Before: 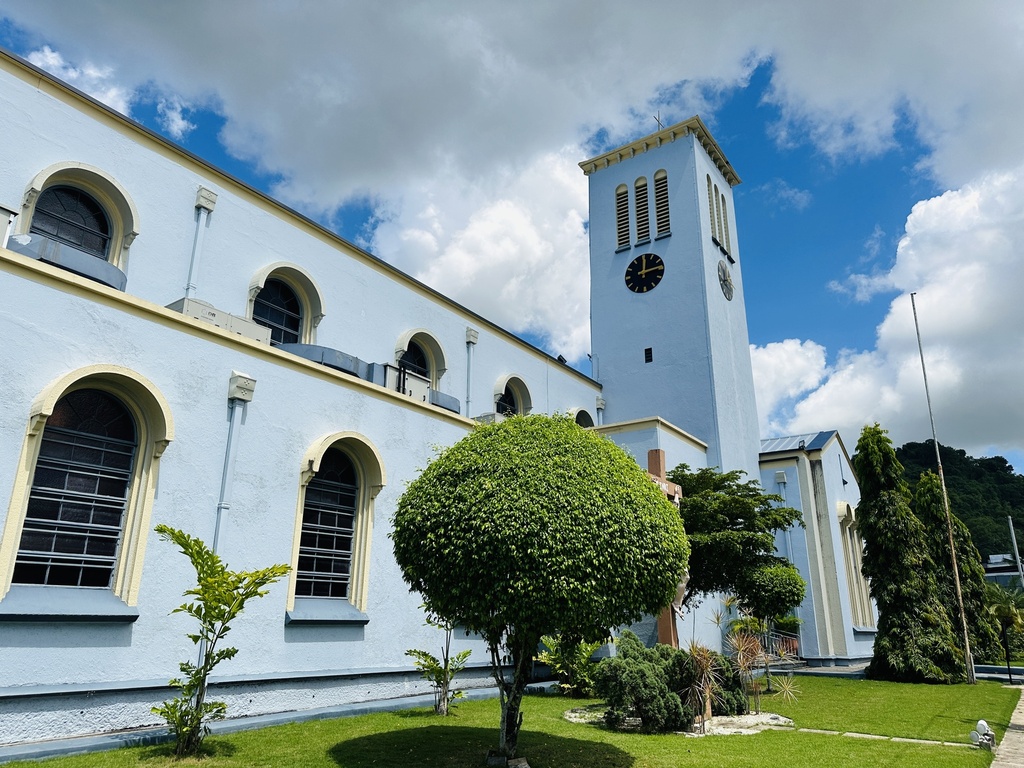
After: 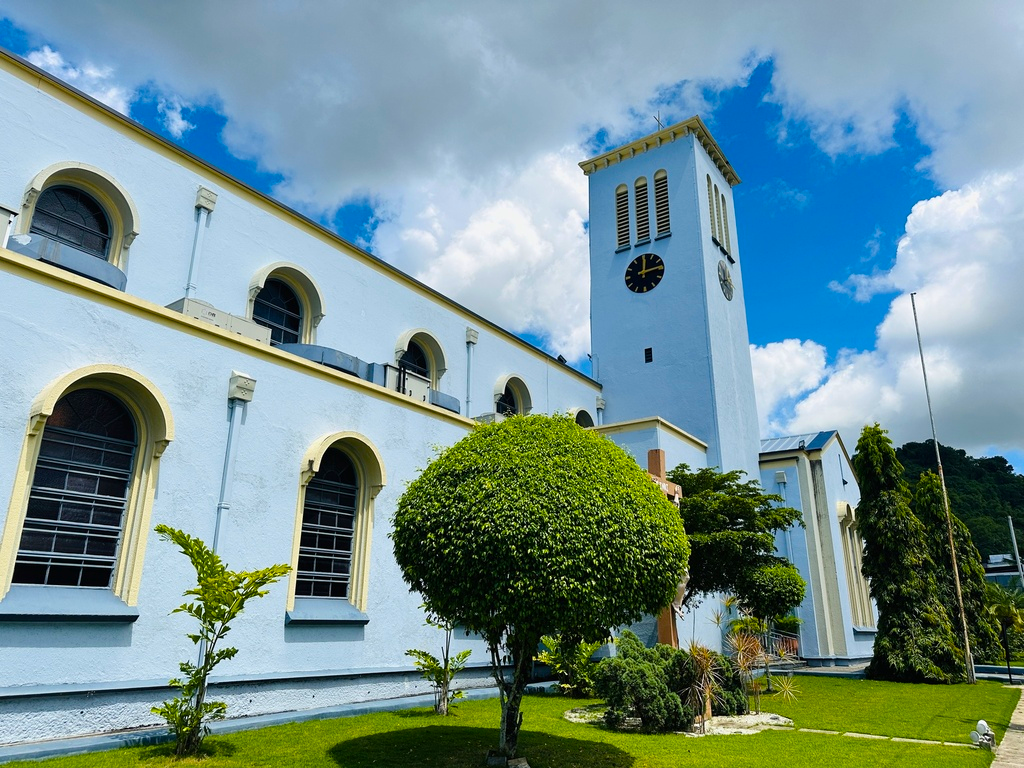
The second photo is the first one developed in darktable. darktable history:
color balance rgb: perceptual saturation grading › global saturation 40.13%, global vibrance 20%
